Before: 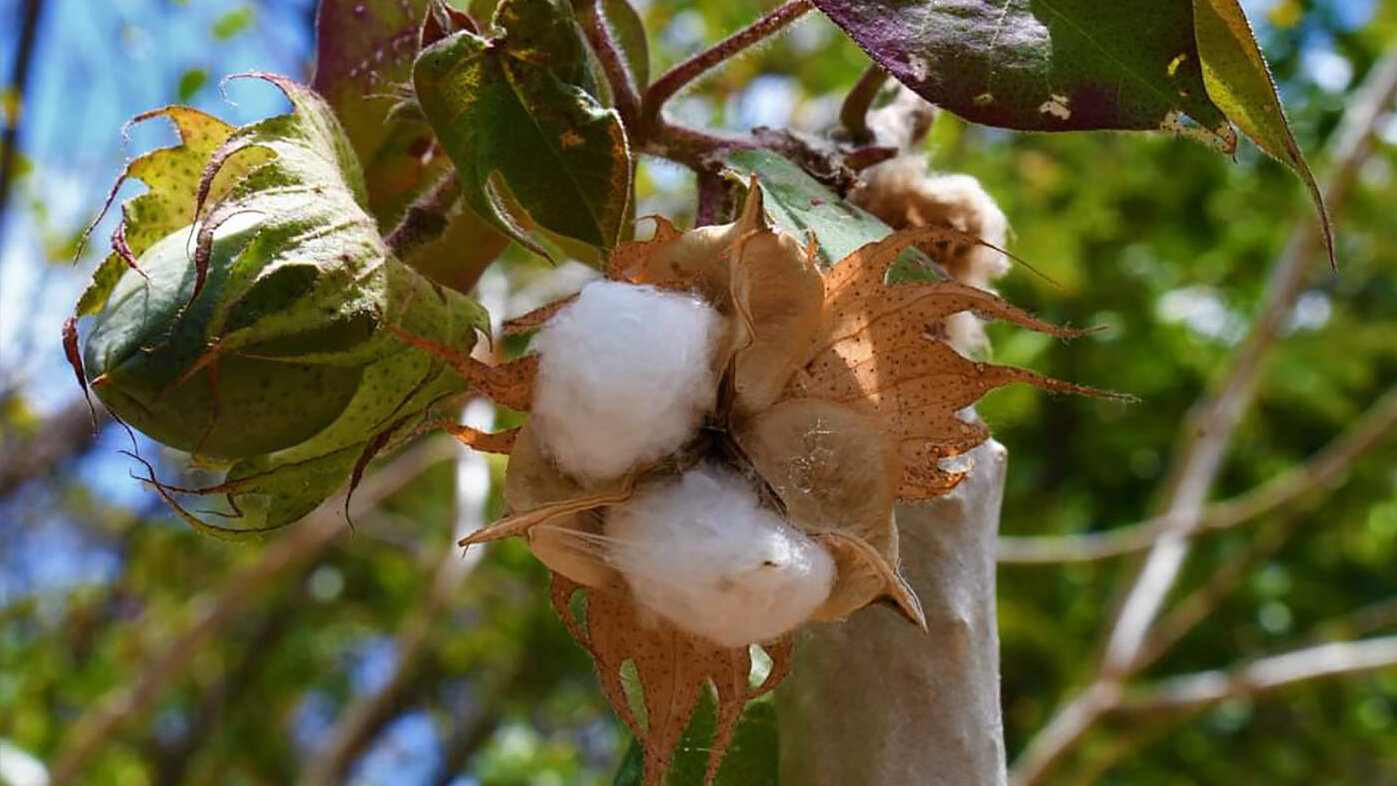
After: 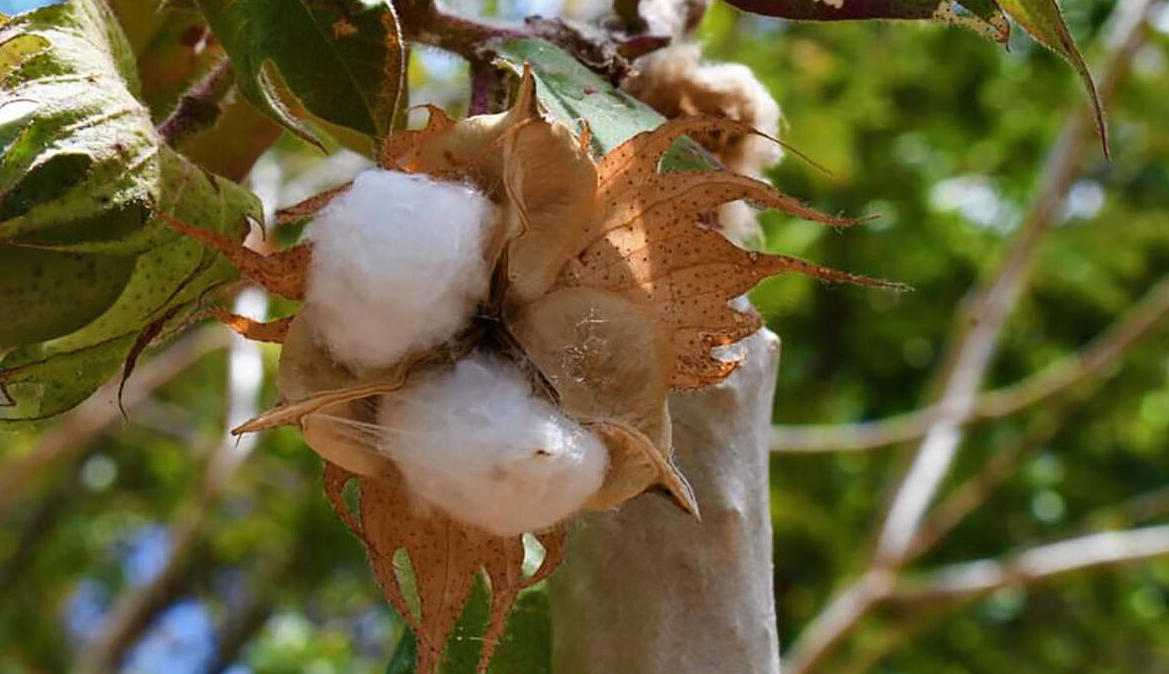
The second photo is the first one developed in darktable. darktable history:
shadows and highlights: soften with gaussian
crop: left 16.315%, top 14.246%
